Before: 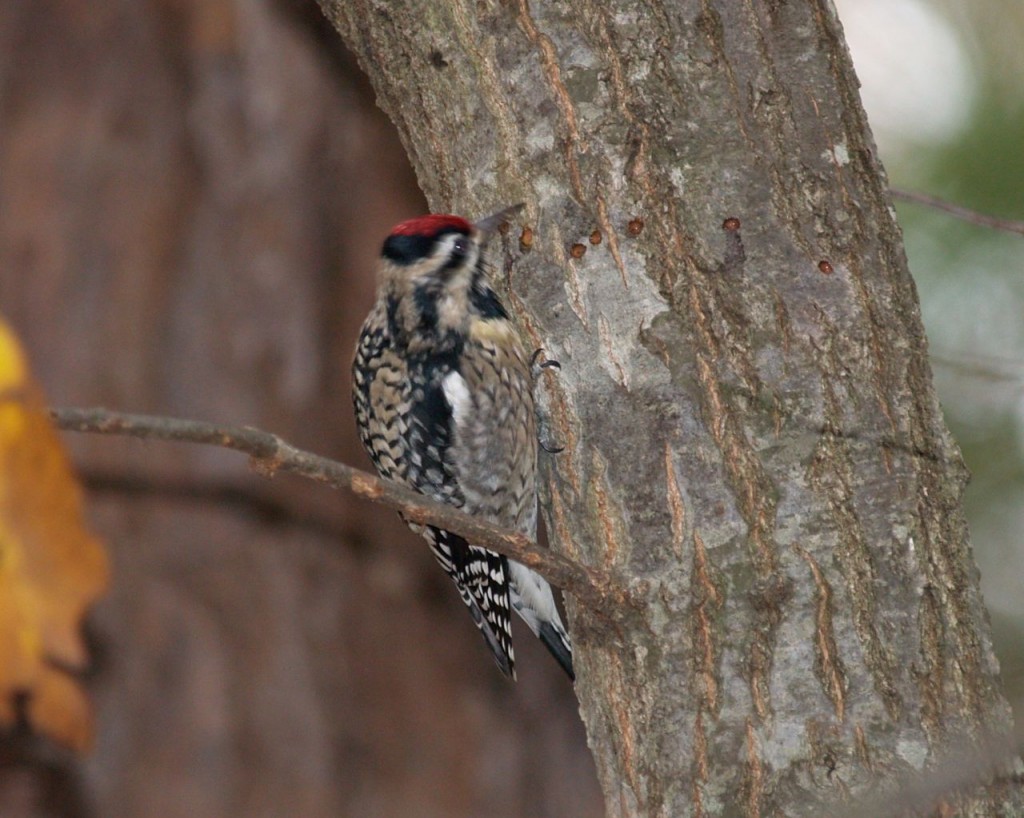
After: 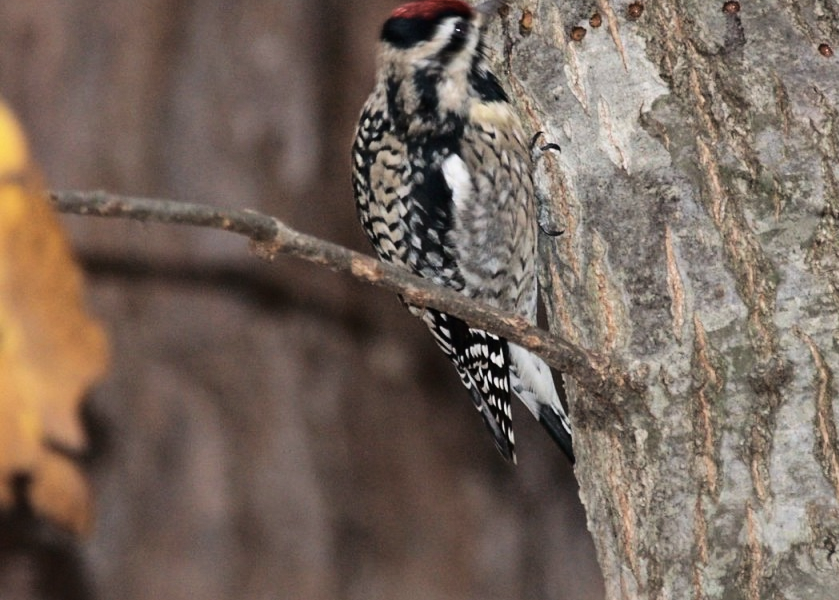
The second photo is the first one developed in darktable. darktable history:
crop: top 26.625%, right 17.993%
sharpen: radius 5.295, amount 0.309, threshold 25.961
base curve: curves: ch0 [(0, 0) (0.036, 0.025) (0.121, 0.166) (0.206, 0.329) (0.605, 0.79) (1, 1)]
contrast brightness saturation: contrast 0.057, brightness -0.01, saturation -0.233
